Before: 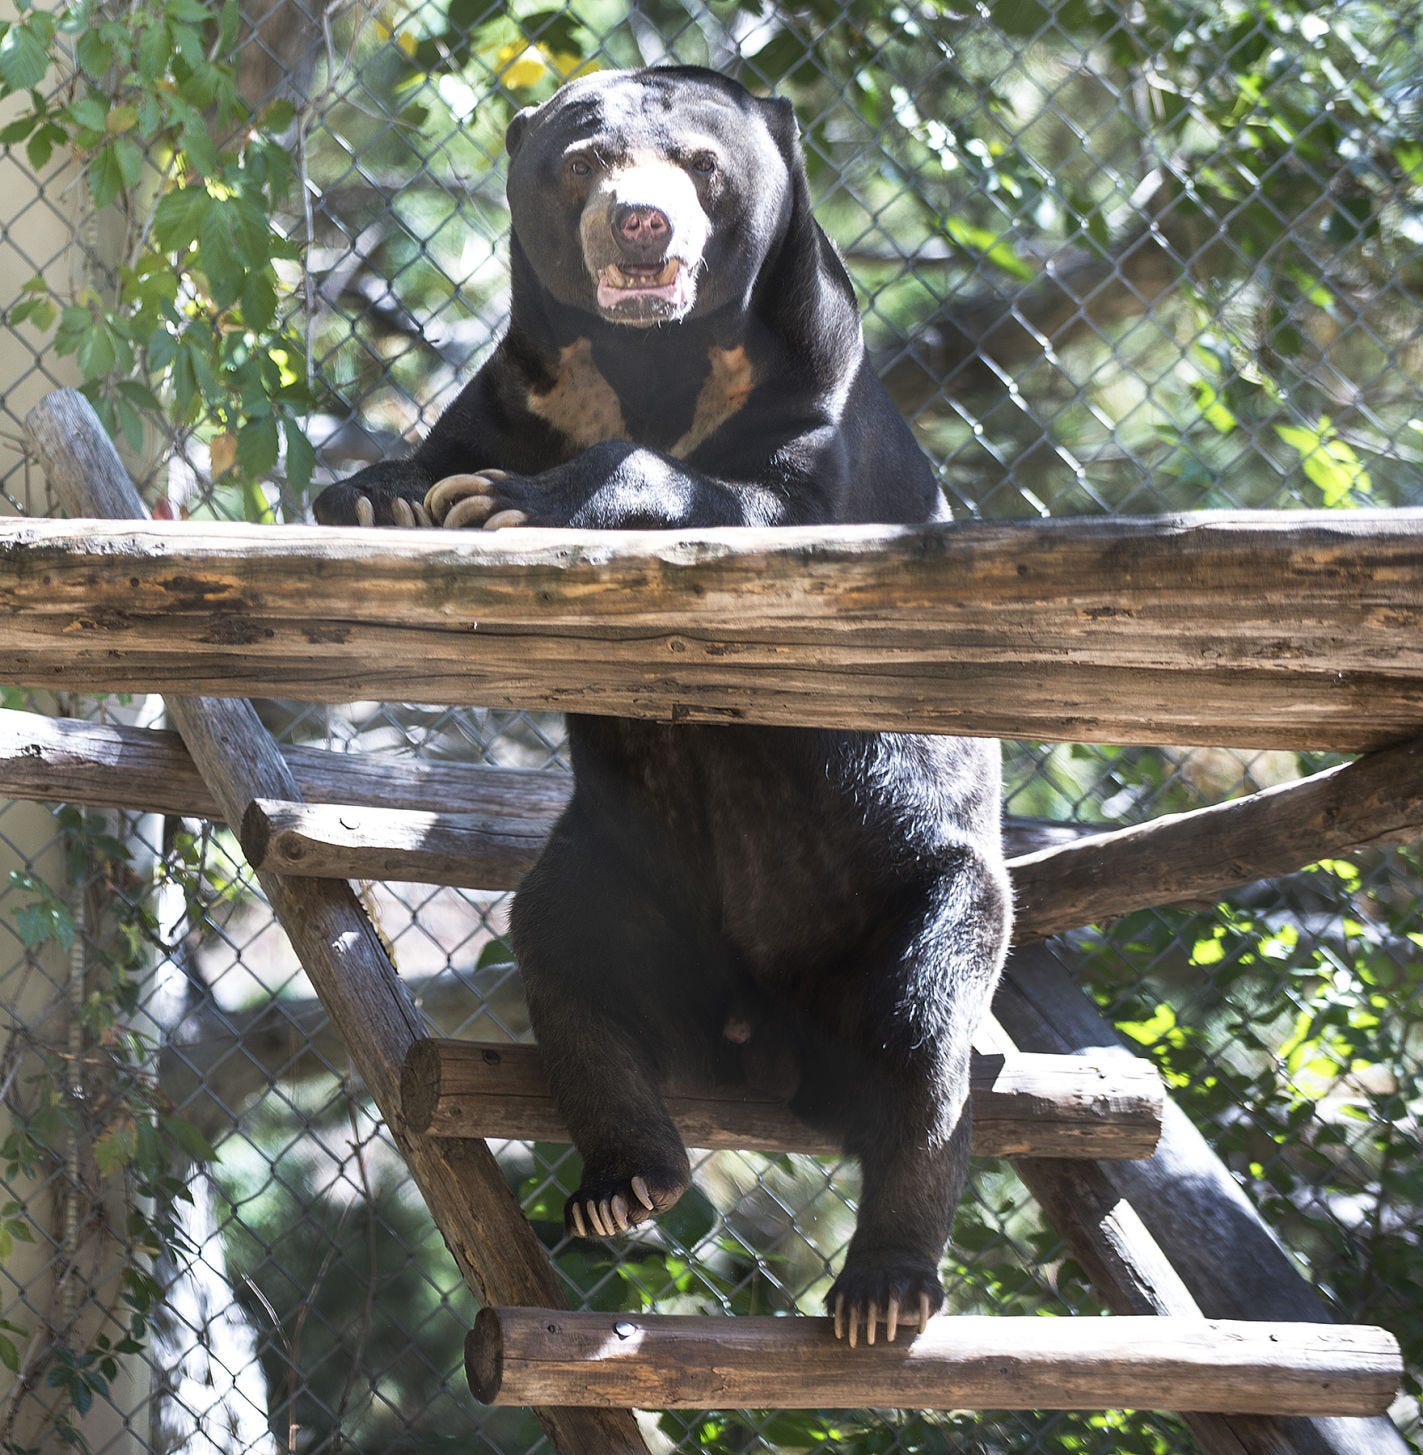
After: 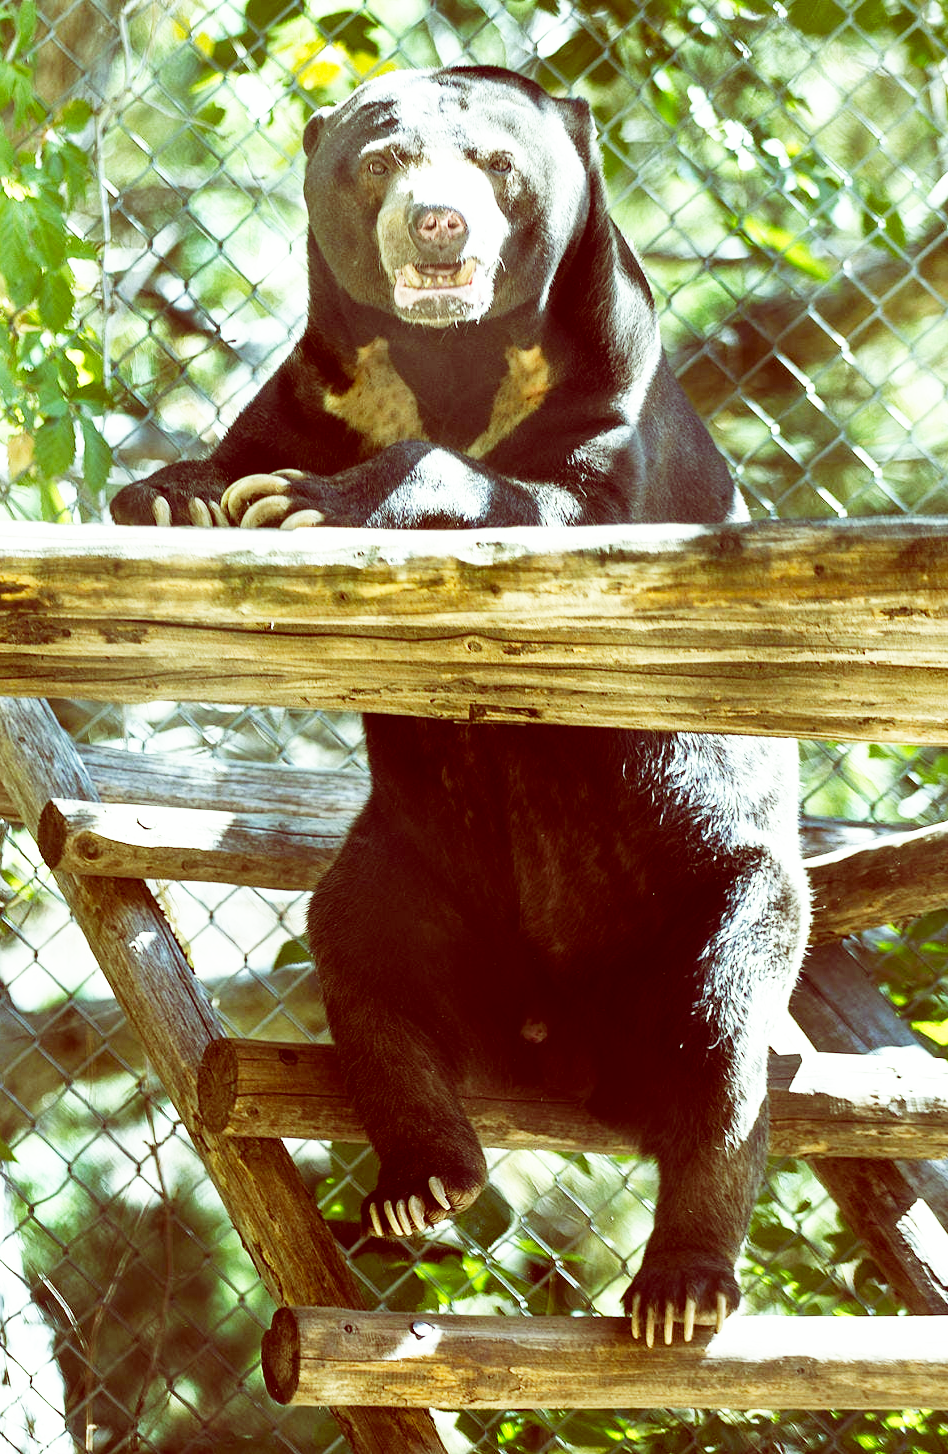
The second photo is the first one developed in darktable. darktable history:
color balance: lift [1, 1.015, 0.987, 0.985], gamma [1, 0.959, 1.042, 0.958], gain [0.927, 0.938, 1.072, 0.928], contrast 1.5%
crop and rotate: left 14.385%, right 18.948%
base curve: curves: ch0 [(0, 0) (0.007, 0.004) (0.027, 0.03) (0.046, 0.07) (0.207, 0.54) (0.442, 0.872) (0.673, 0.972) (1, 1)], preserve colors none
